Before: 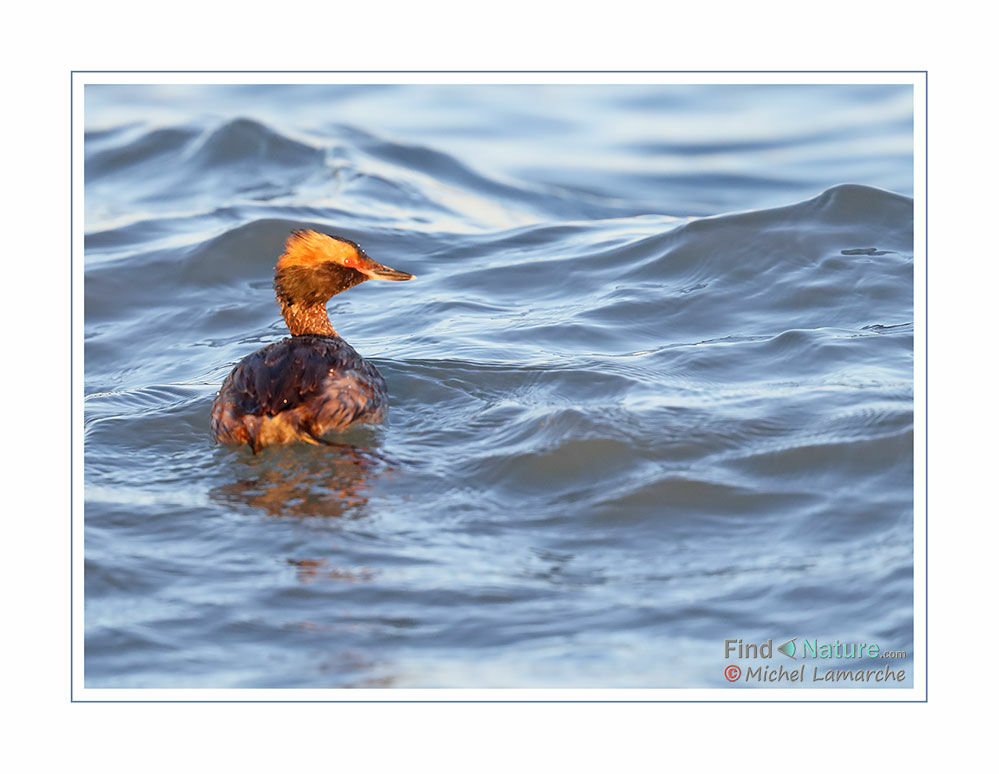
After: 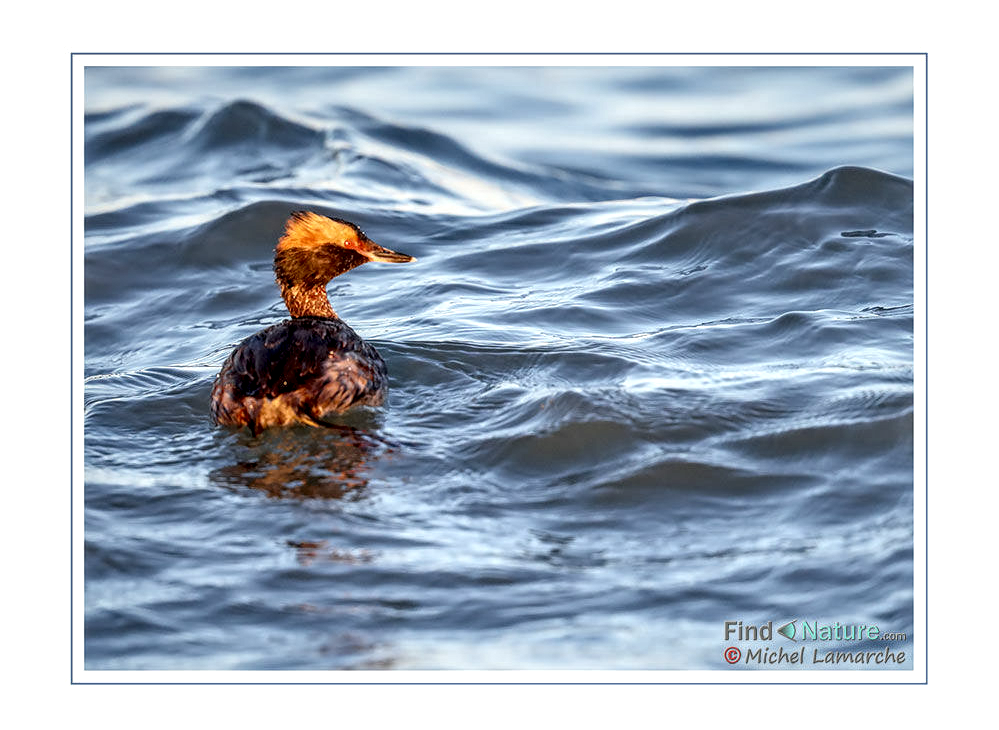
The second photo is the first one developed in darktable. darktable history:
local contrast: highlights 18%, detail 185%
crop and rotate: top 2.424%, bottom 3.163%
